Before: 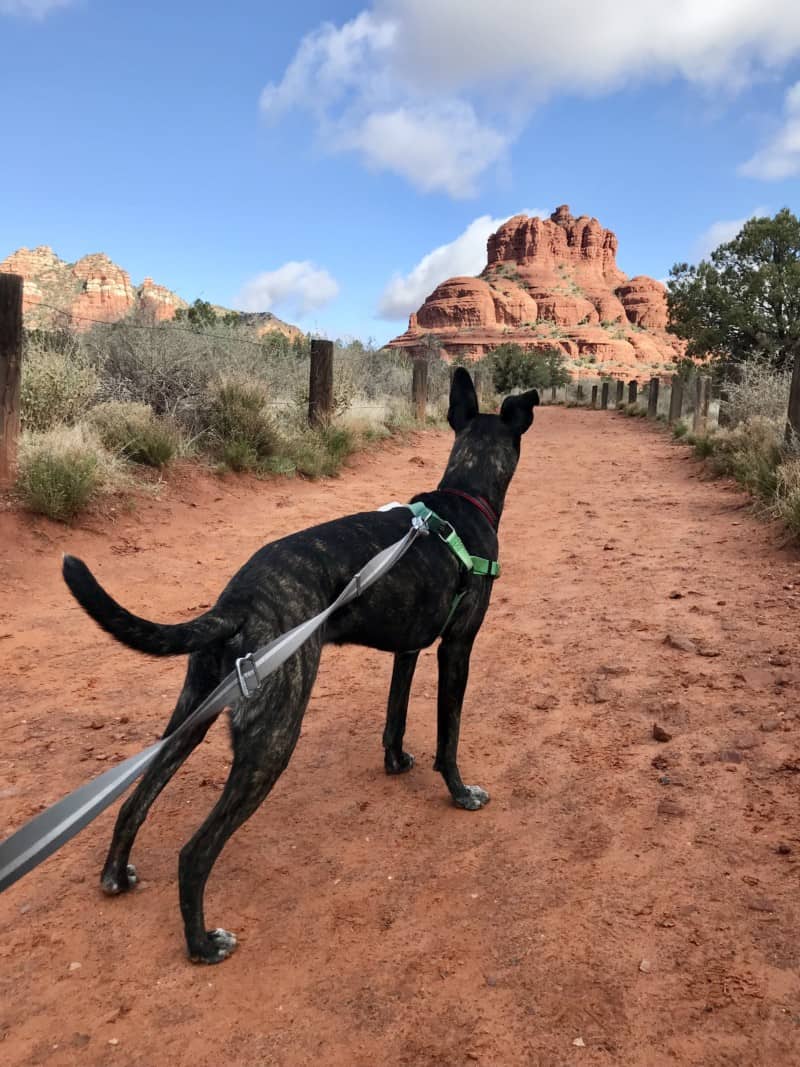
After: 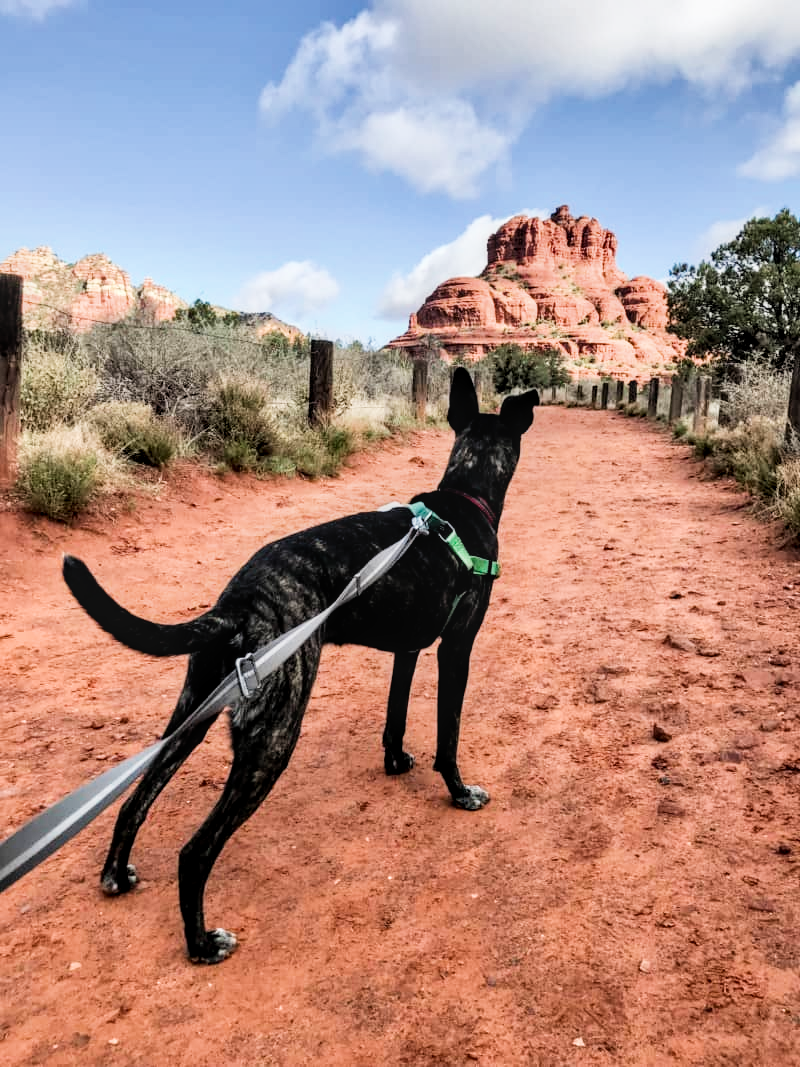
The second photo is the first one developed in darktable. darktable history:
shadows and highlights: shadows 33.73, highlights -47.17, compress 49.81%, soften with gaussian
local contrast: on, module defaults
filmic rgb: black relative exposure -5.02 EV, white relative exposure 3.5 EV, hardness 3.18, contrast 1.301, highlights saturation mix -49.39%
exposure: exposure 0.606 EV, compensate highlight preservation false
